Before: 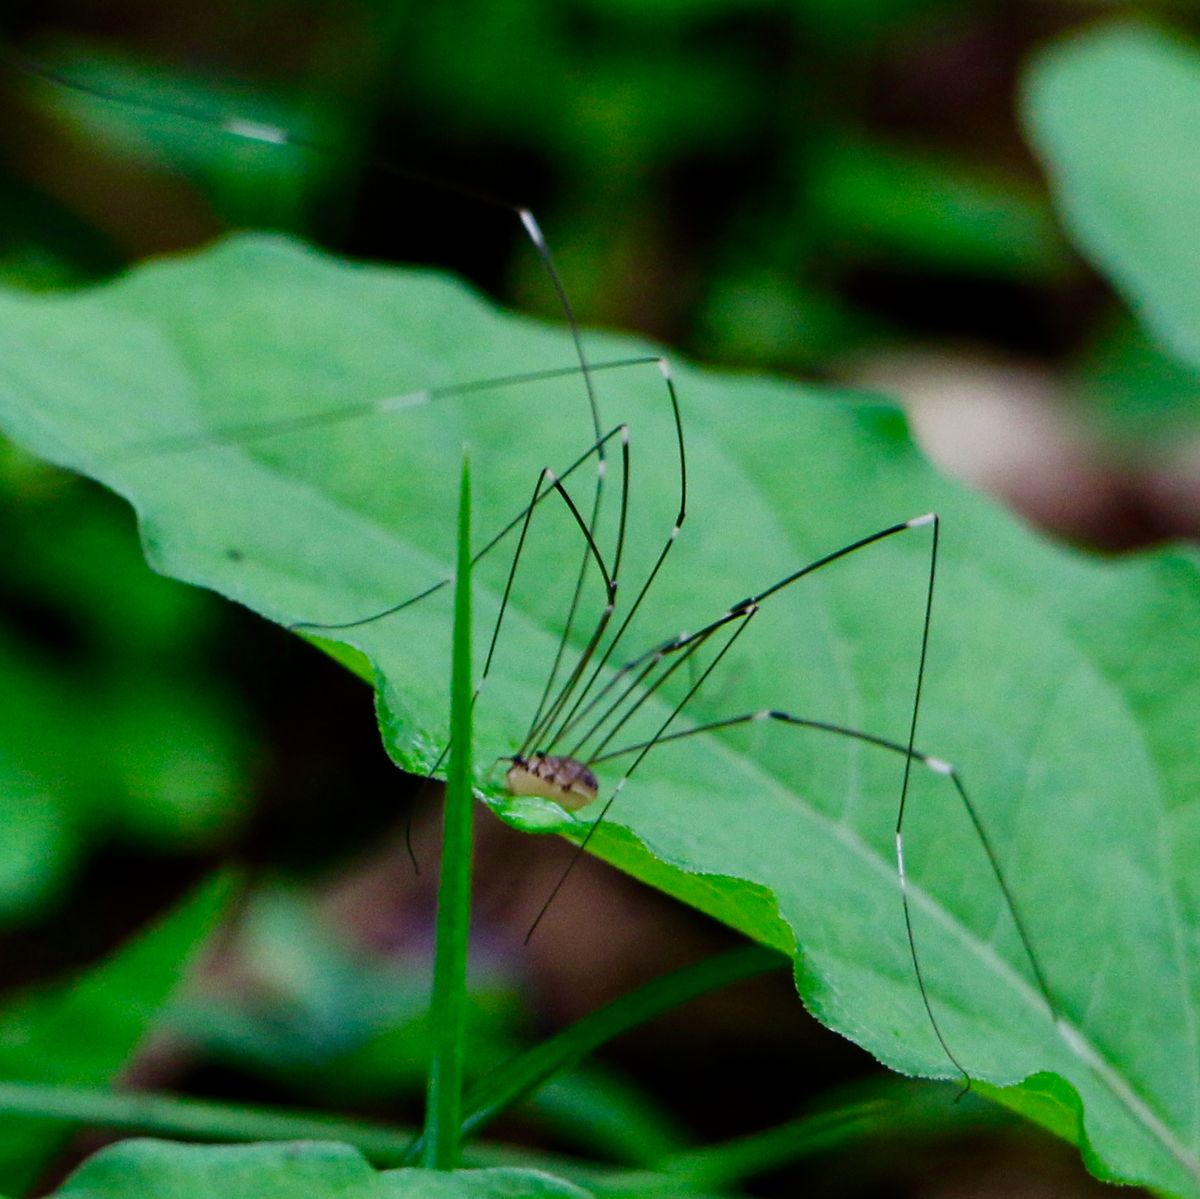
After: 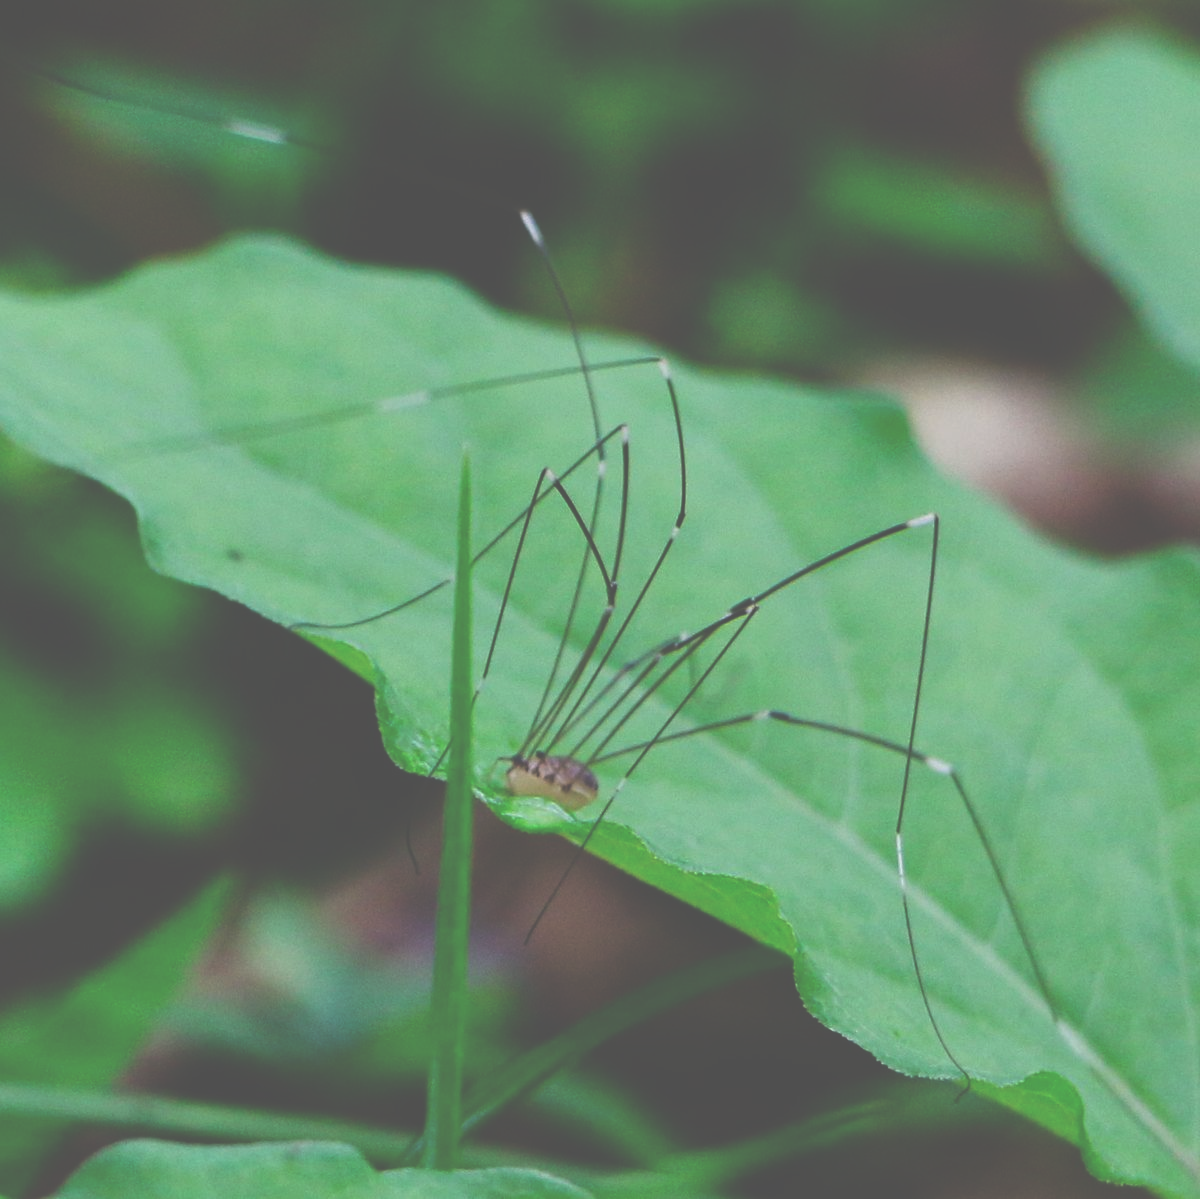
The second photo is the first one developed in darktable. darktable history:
exposure: black level correction -0.085, compensate exposure bias true, compensate highlight preservation false
